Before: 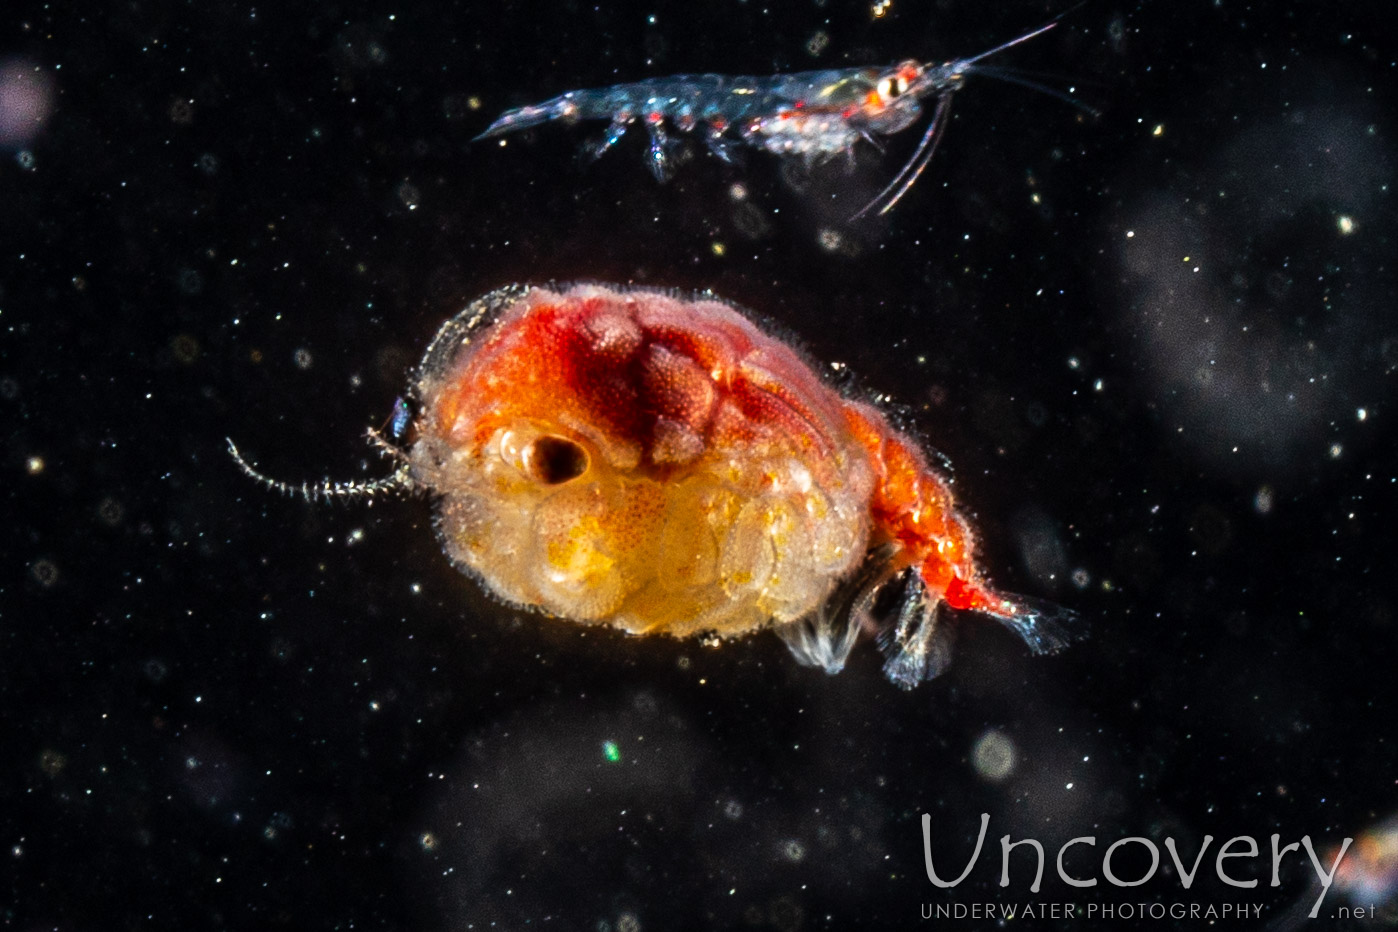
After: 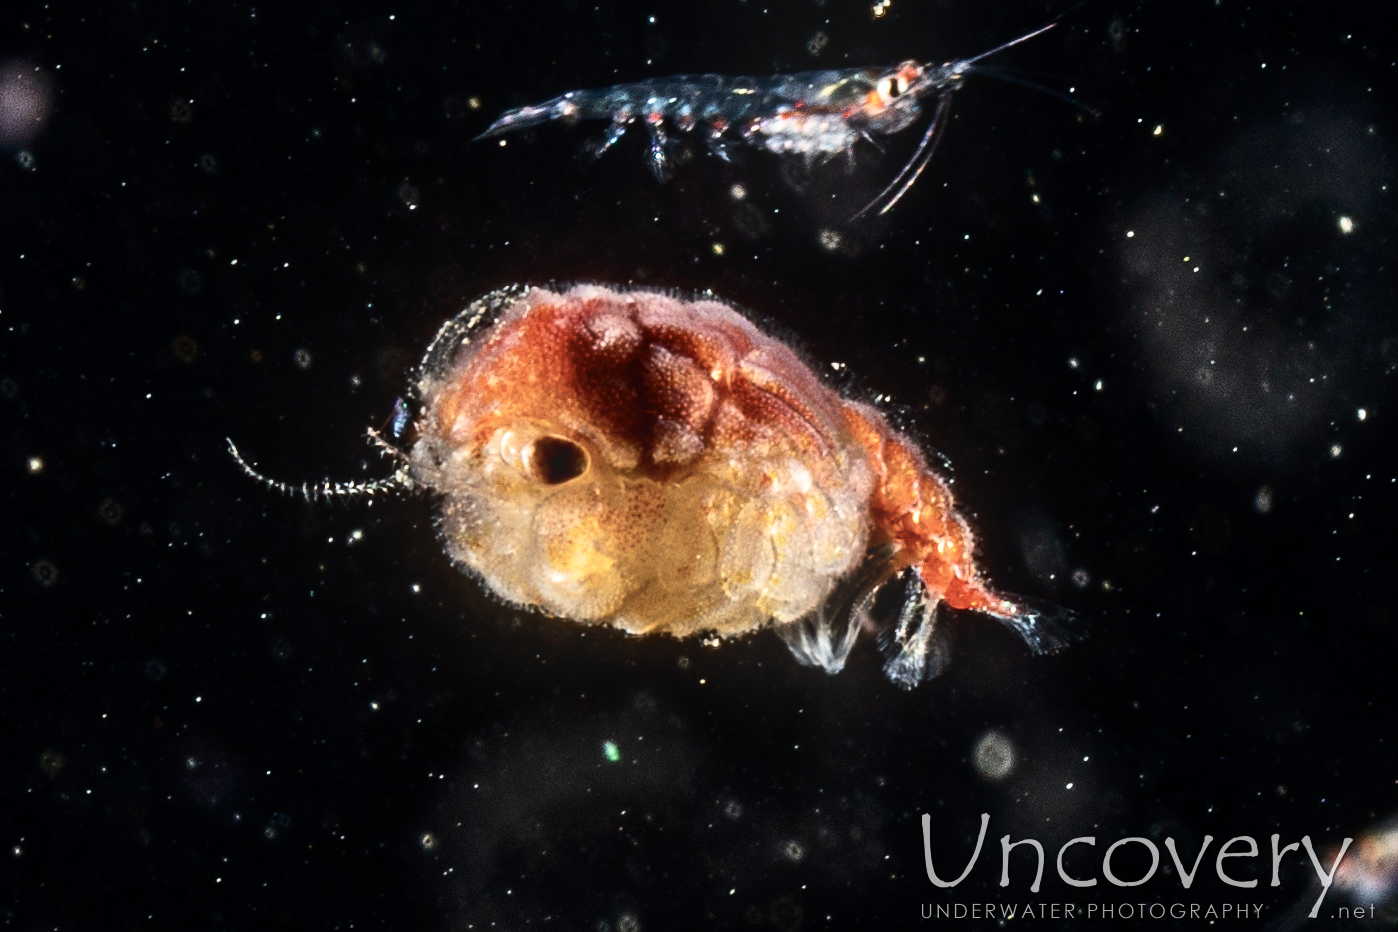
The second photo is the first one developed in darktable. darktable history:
bloom: size 16%, threshold 98%, strength 20%
contrast brightness saturation: contrast 0.25, saturation -0.31
